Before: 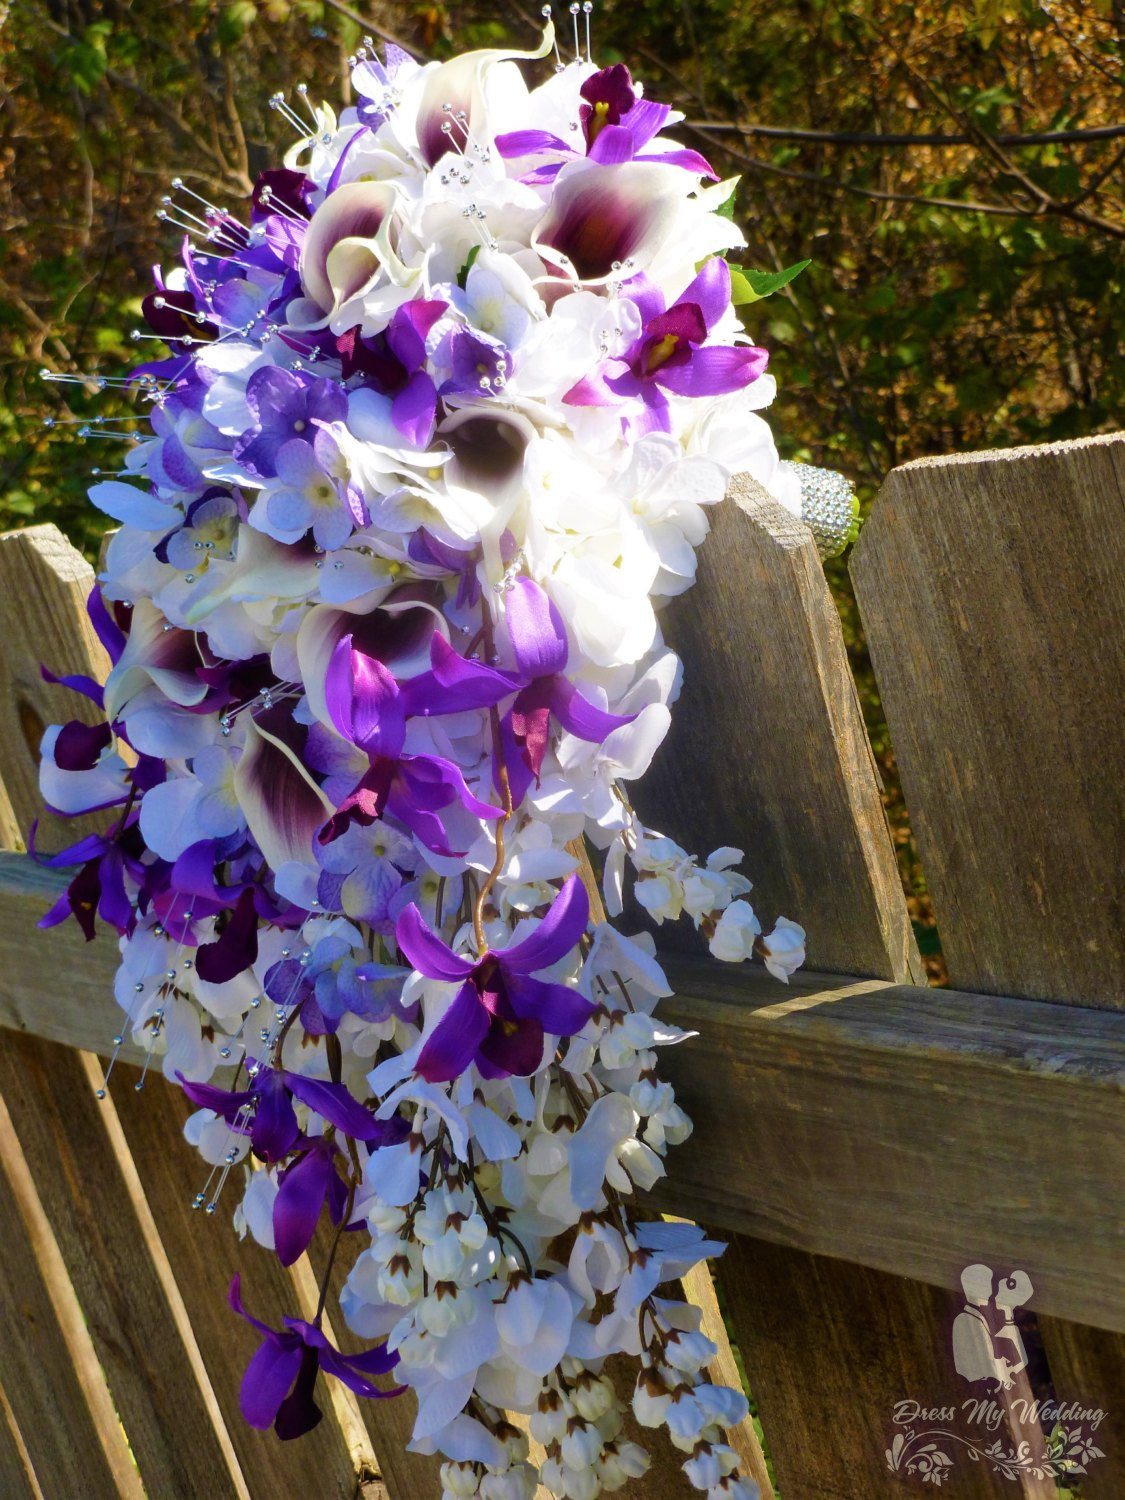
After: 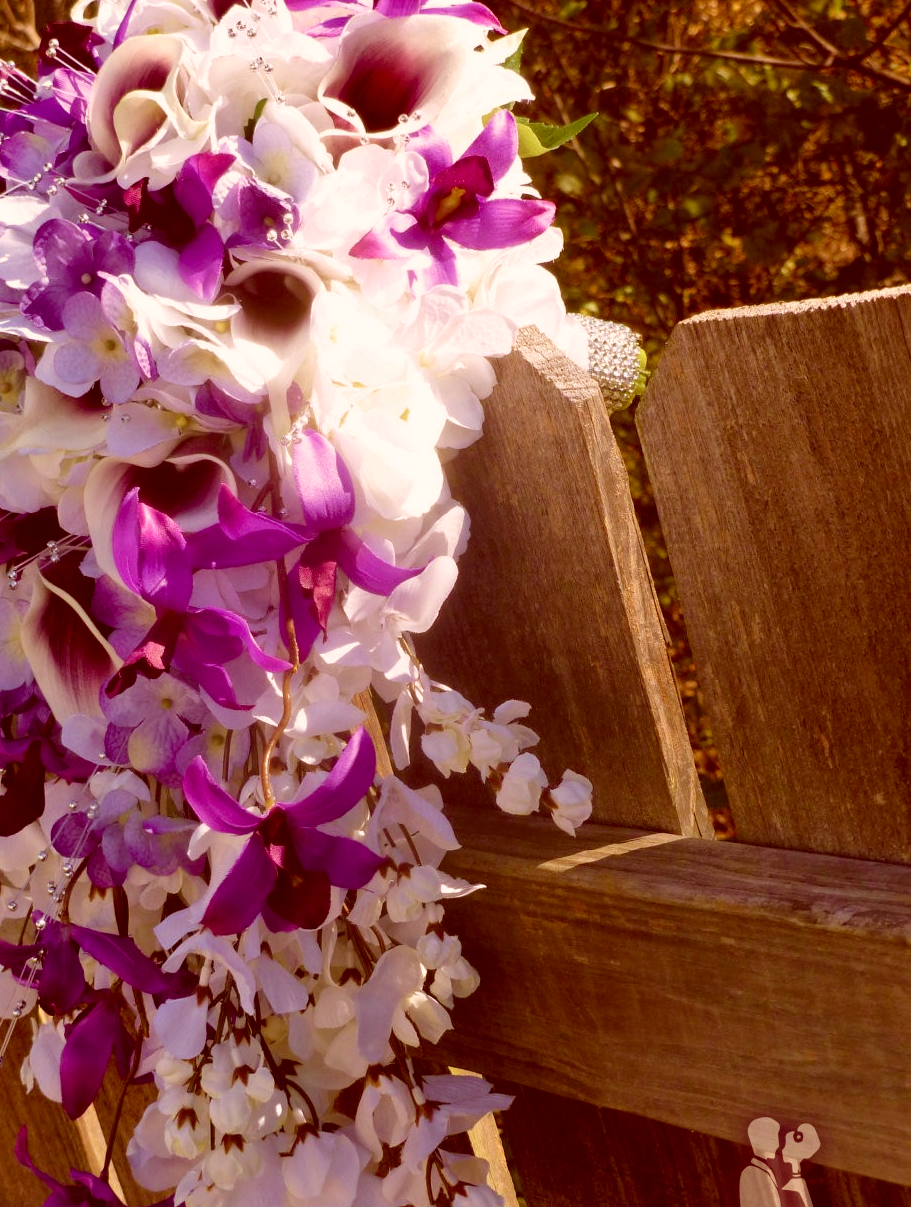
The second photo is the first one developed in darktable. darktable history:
color correction: highlights a* 9.38, highlights b* 8.62, shadows a* 39.93, shadows b* 39.45, saturation 0.777
crop: left 19.009%, top 9.841%, bottom 9.659%
